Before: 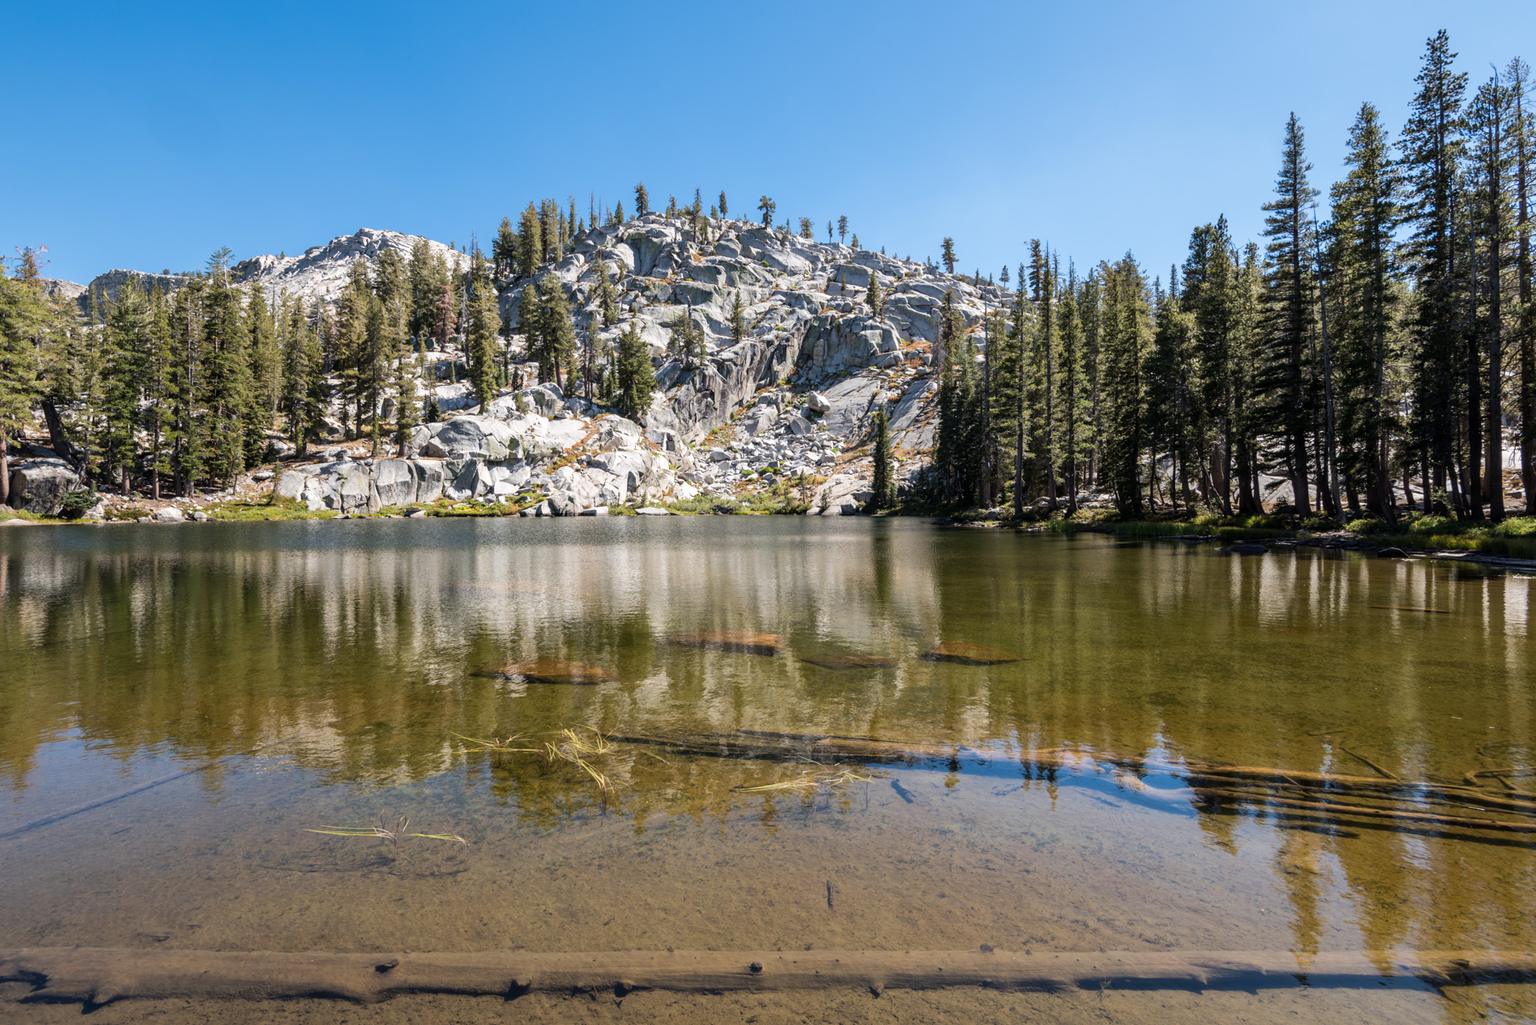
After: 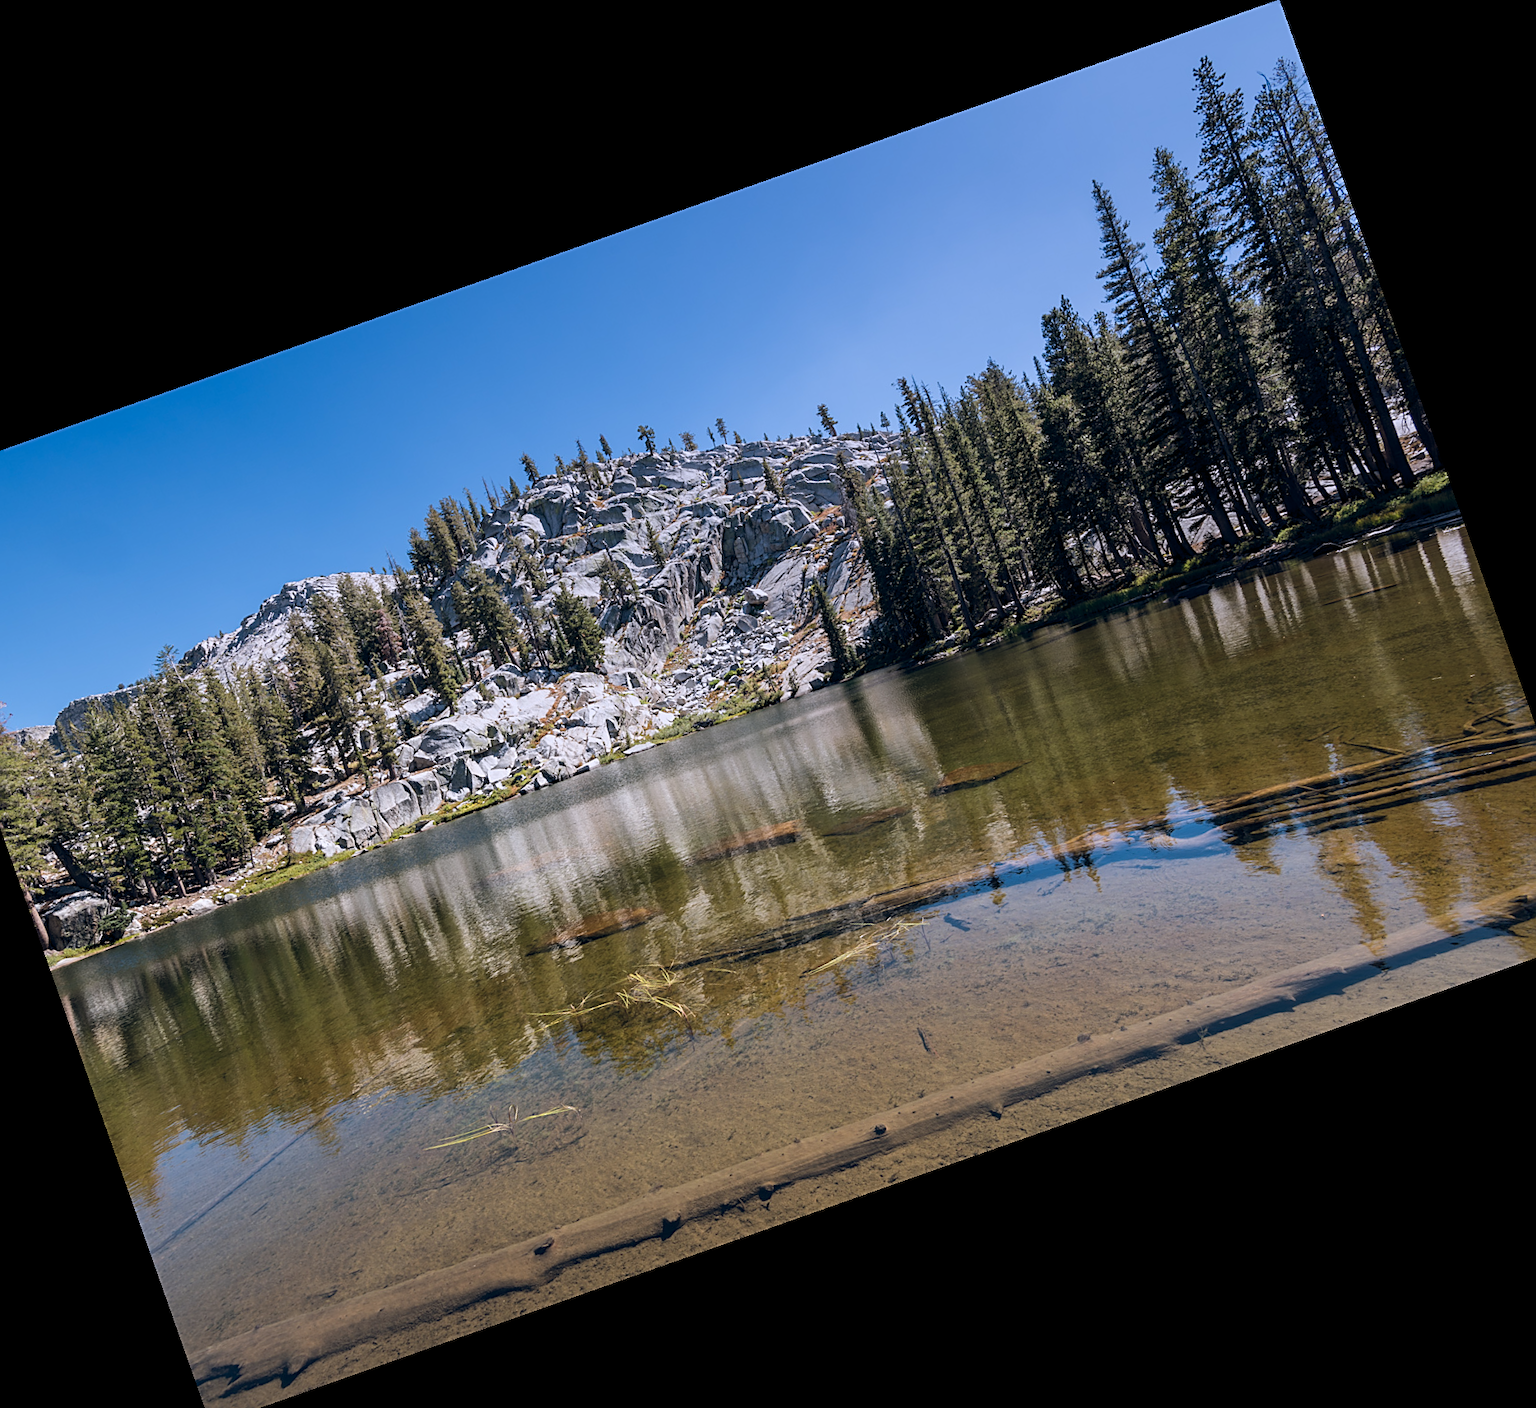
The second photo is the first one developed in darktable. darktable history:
sharpen: on, module defaults
graduated density: hue 238.83°, saturation 50%
color balance rgb: shadows lift › chroma 3.88%, shadows lift › hue 88.52°, power › hue 214.65°, global offset › chroma 0.1%, global offset › hue 252.4°, contrast 4.45%
crop and rotate: angle 19.43°, left 6.812%, right 4.125%, bottom 1.087%
